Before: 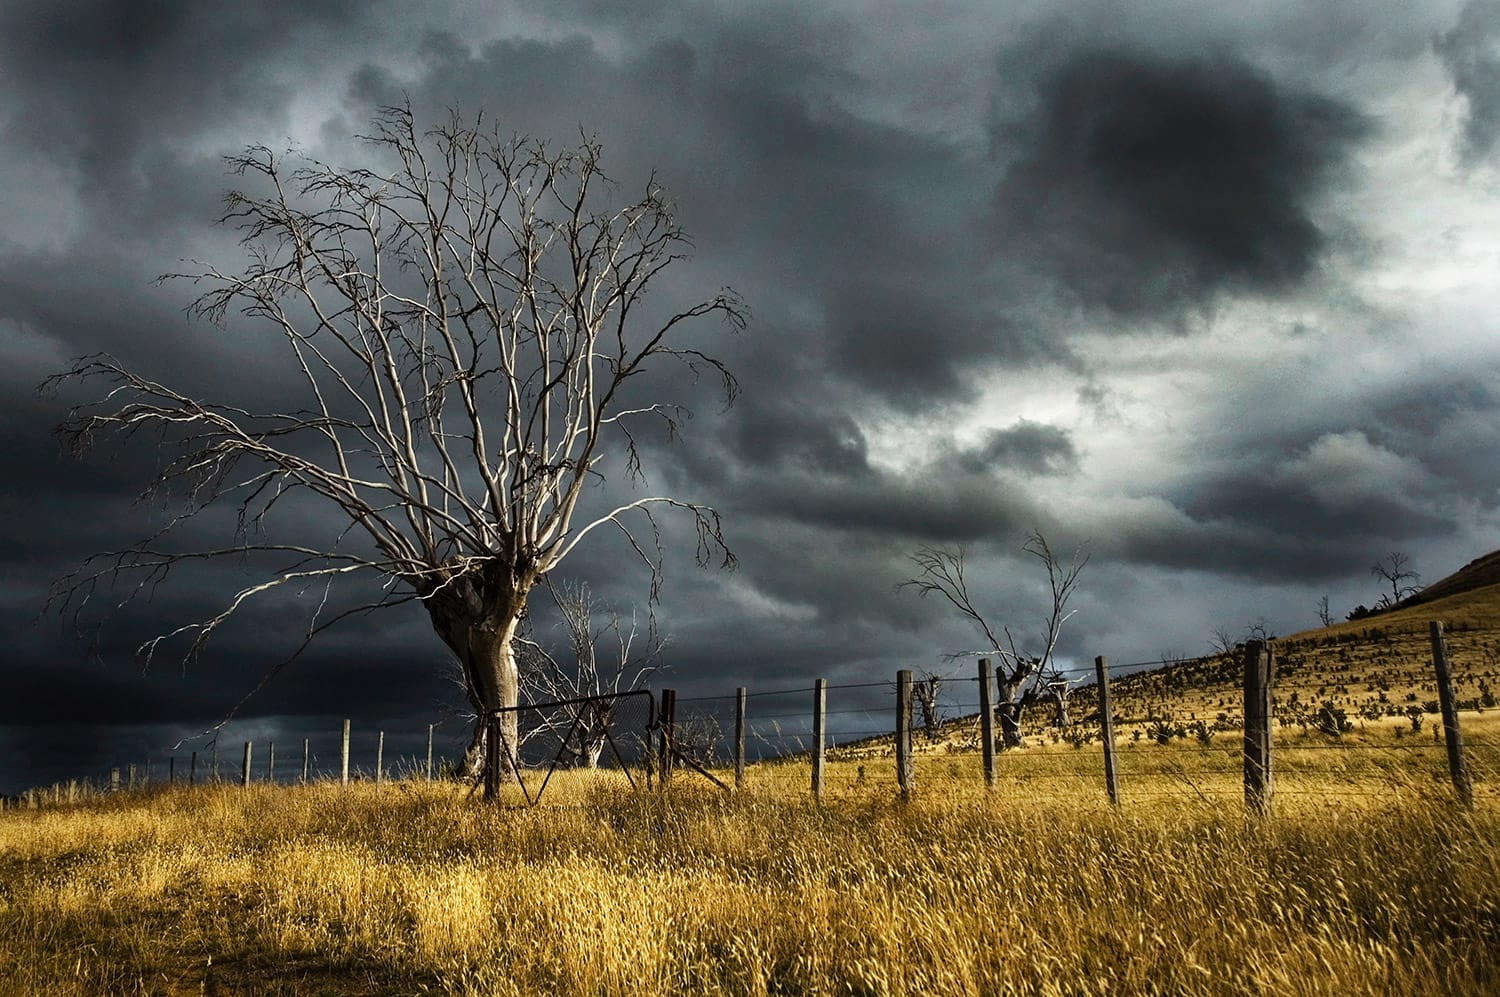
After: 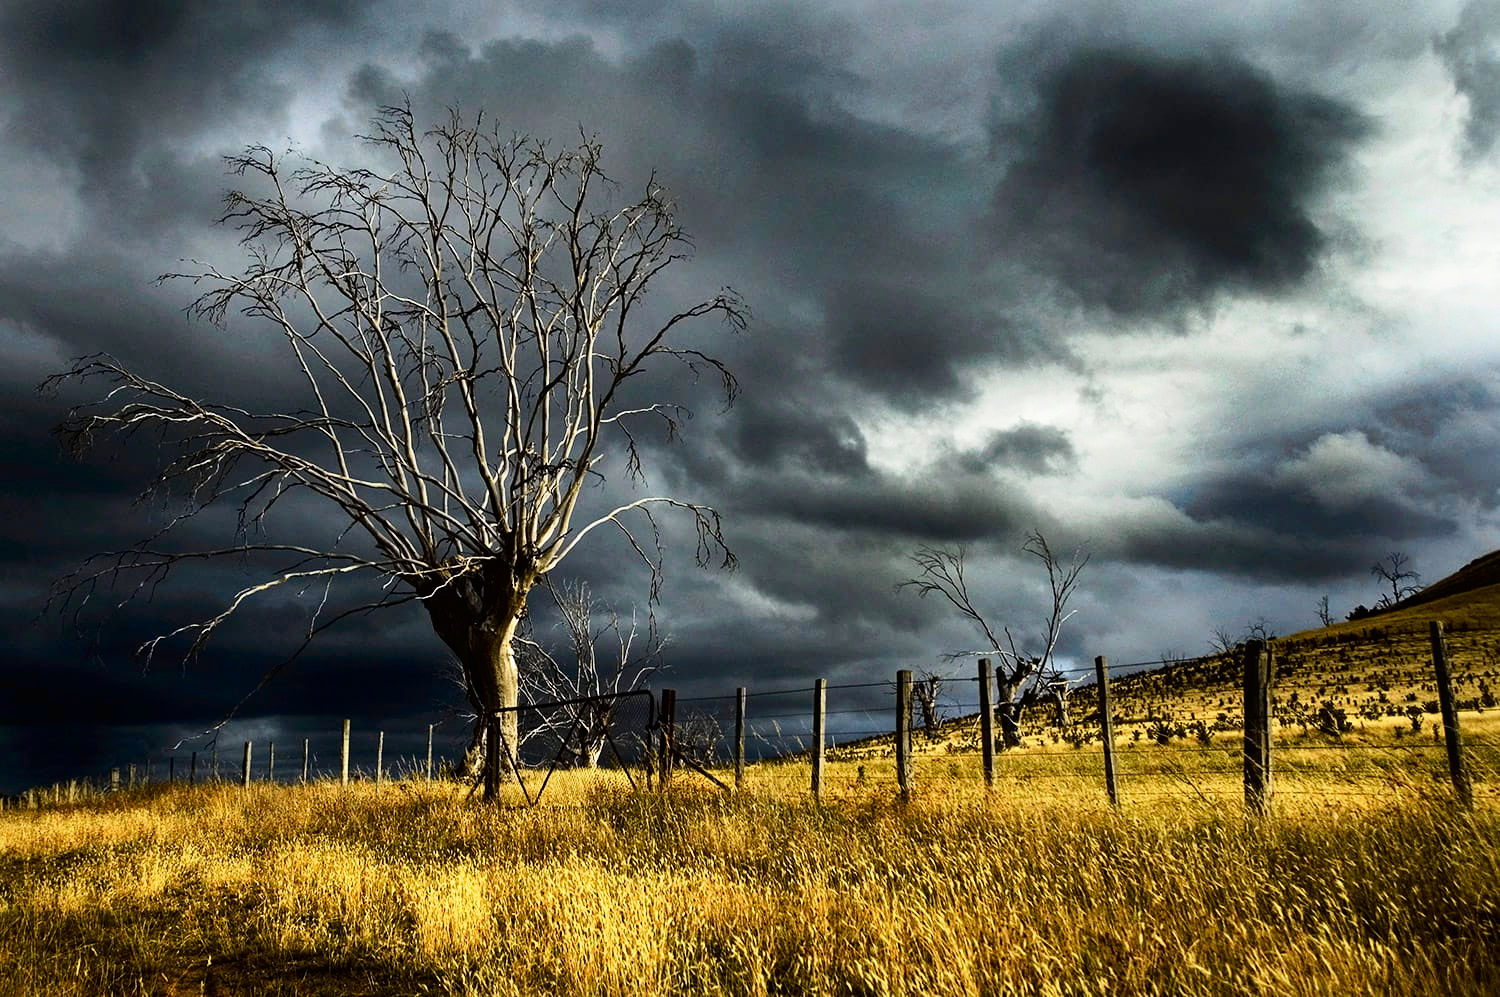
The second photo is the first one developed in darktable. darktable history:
tone curve: curves: ch0 [(0, 0.006) (0.046, 0.011) (0.13, 0.062) (0.338, 0.327) (0.494, 0.55) (0.728, 0.835) (1, 1)]; ch1 [(0, 0) (0.346, 0.324) (0.45, 0.431) (0.5, 0.5) (0.522, 0.517) (0.55, 0.57) (1, 1)]; ch2 [(0, 0) (0.453, 0.418) (0.5, 0.5) (0.526, 0.524) (0.554, 0.598) (0.622, 0.679) (0.707, 0.761) (1, 1)], color space Lab, independent channels, preserve colors none
